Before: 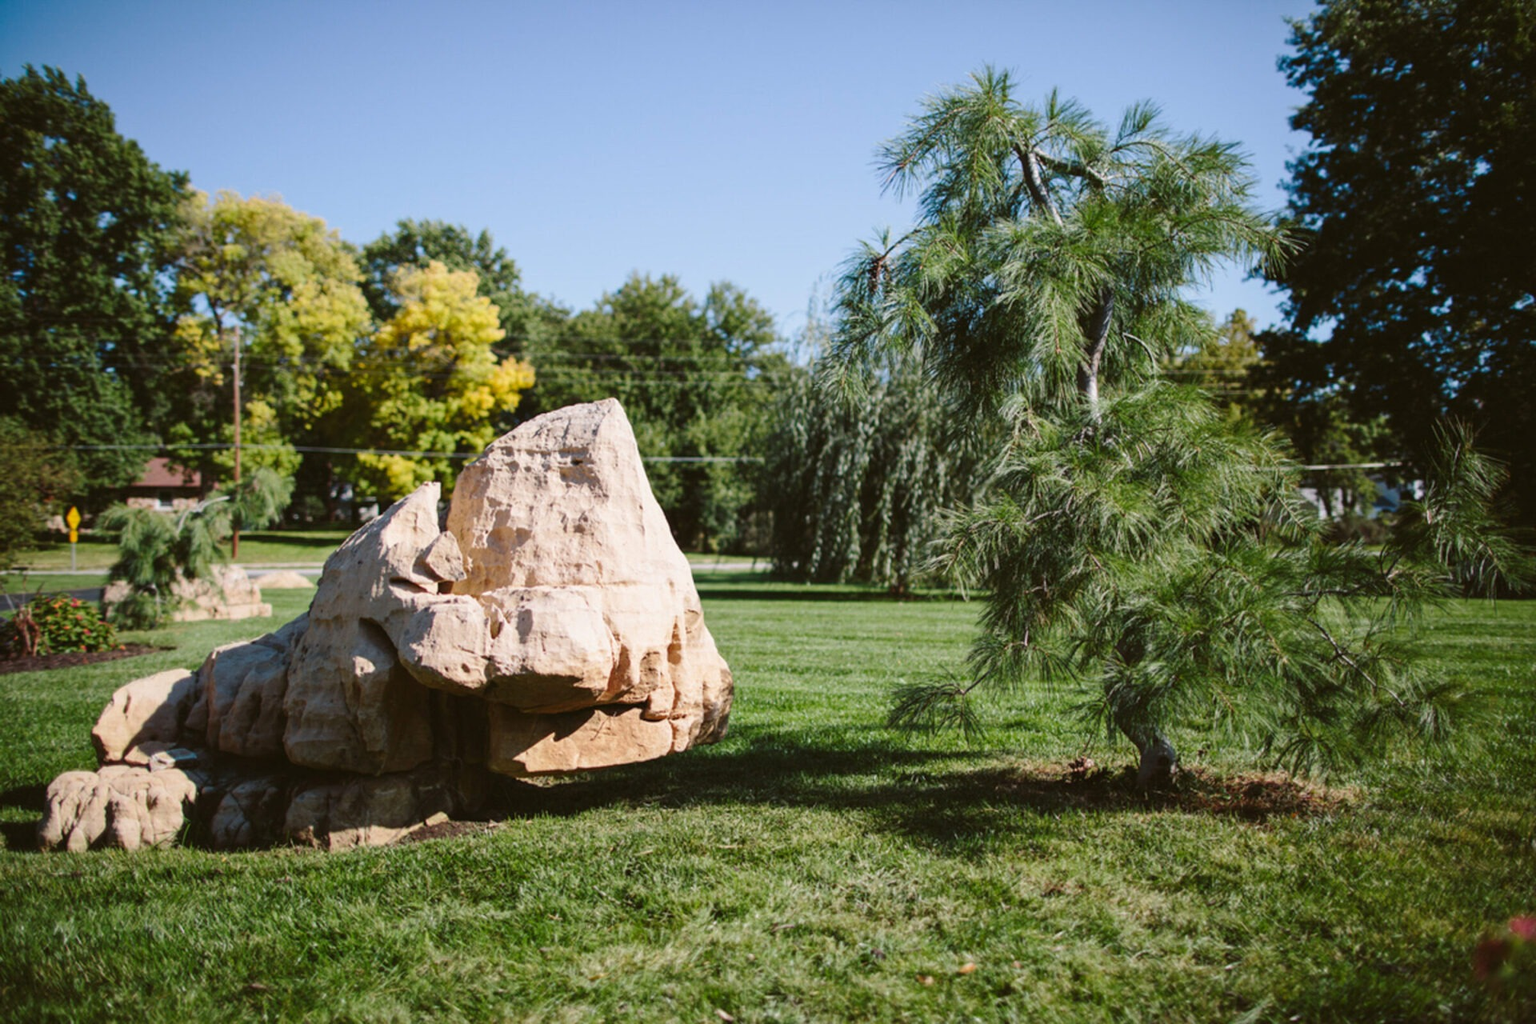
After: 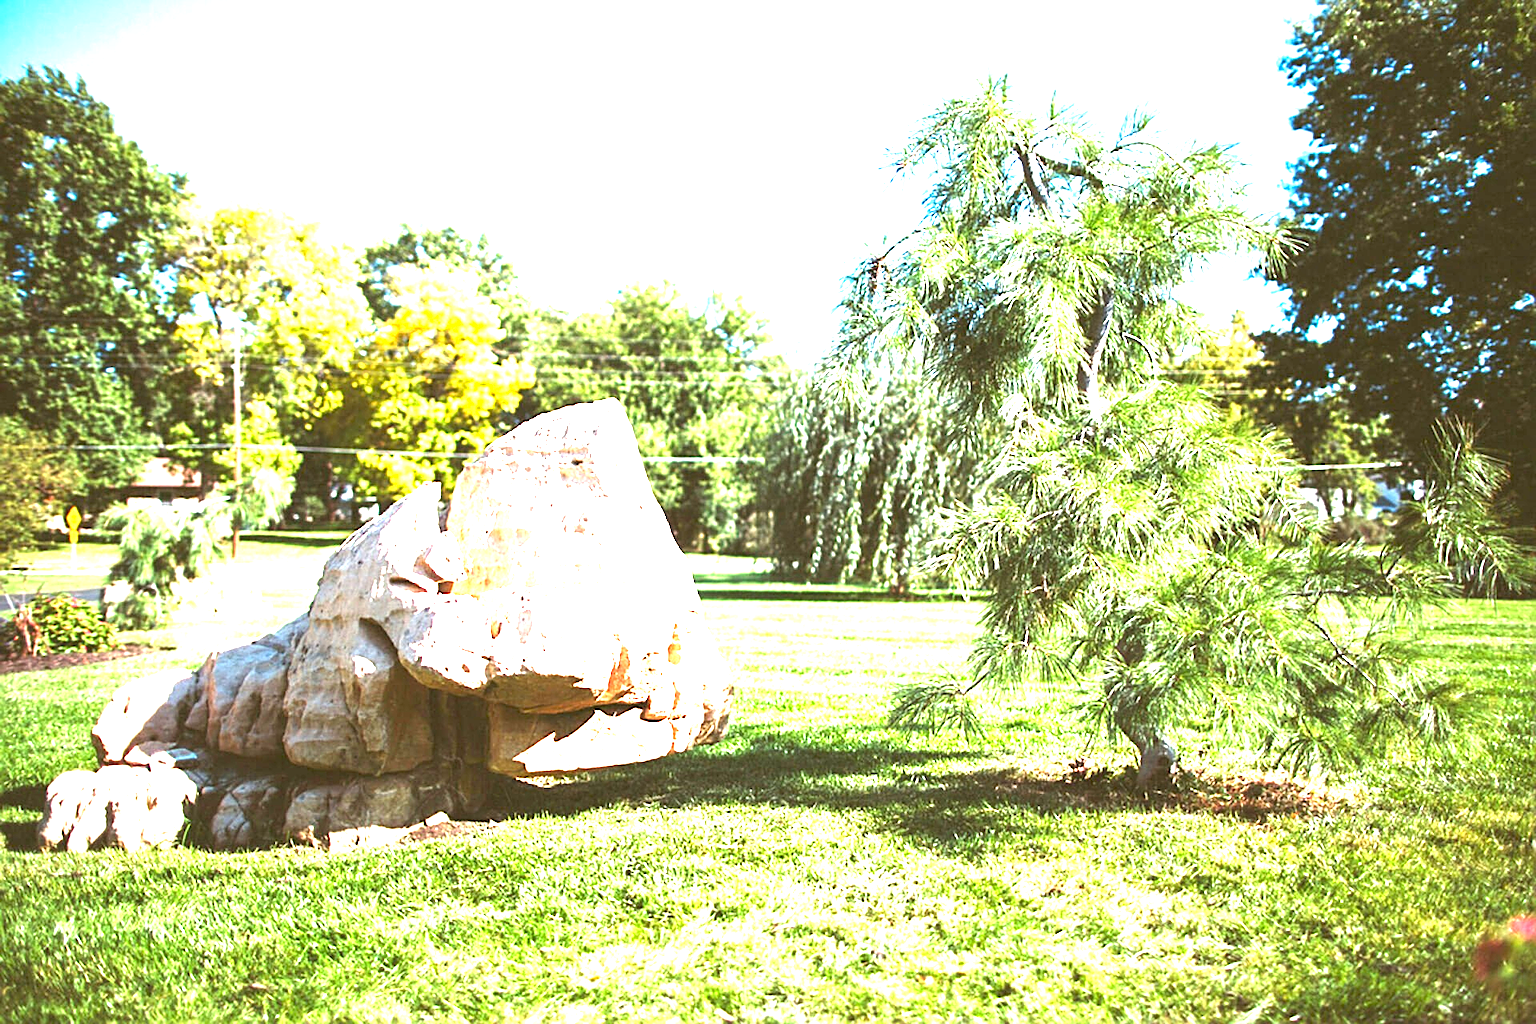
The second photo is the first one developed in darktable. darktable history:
sharpen: amount 0.587
exposure: exposure 2.915 EV, compensate highlight preservation false
